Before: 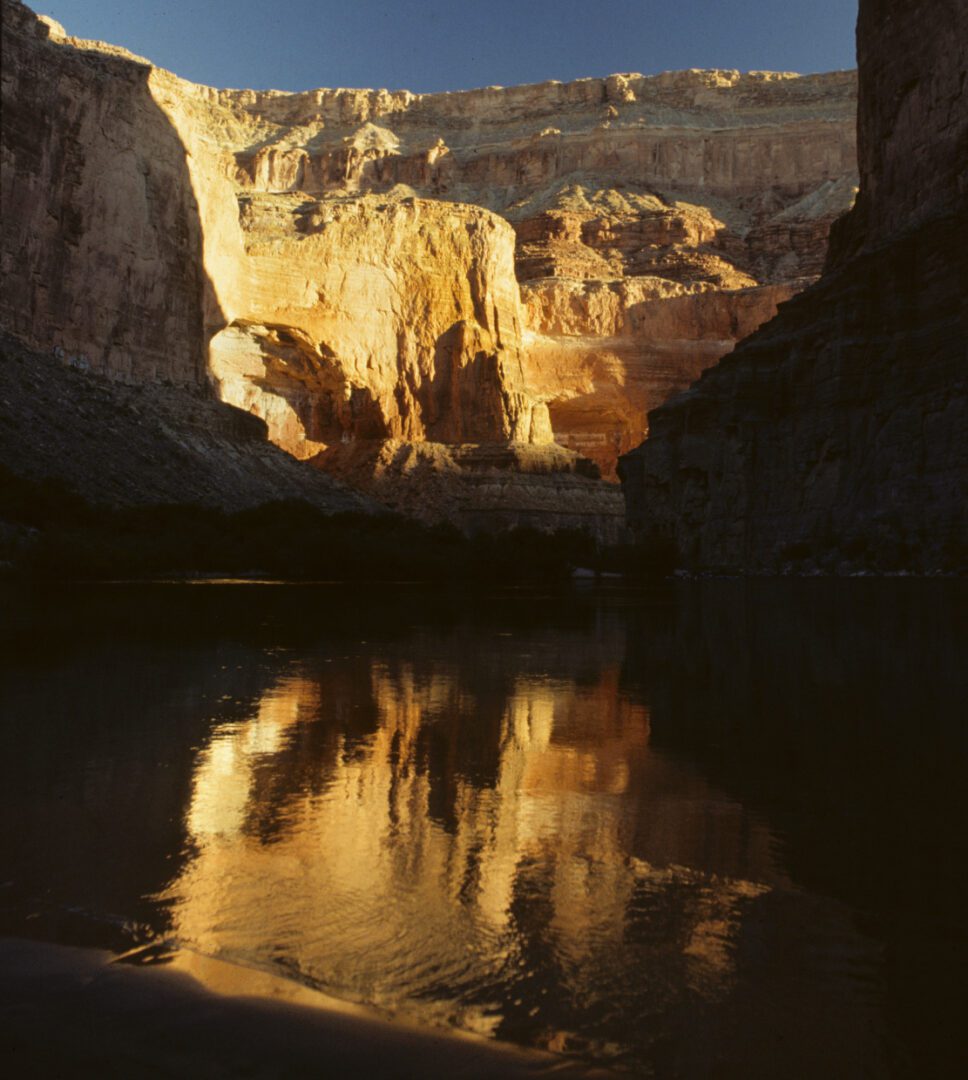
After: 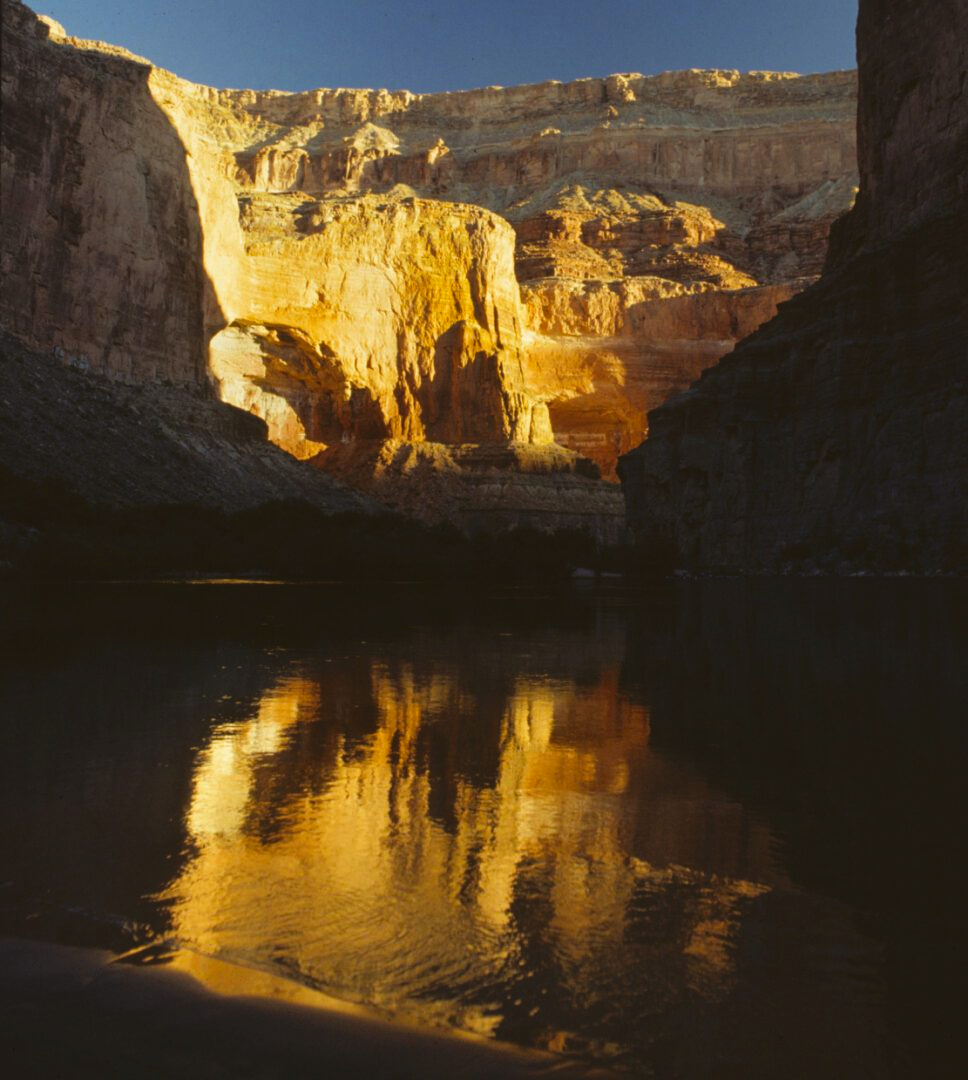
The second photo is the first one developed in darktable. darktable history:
color balance rgb: global offset › luminance 0.477%, global offset › hue 170.33°, perceptual saturation grading › global saturation 19.646%
